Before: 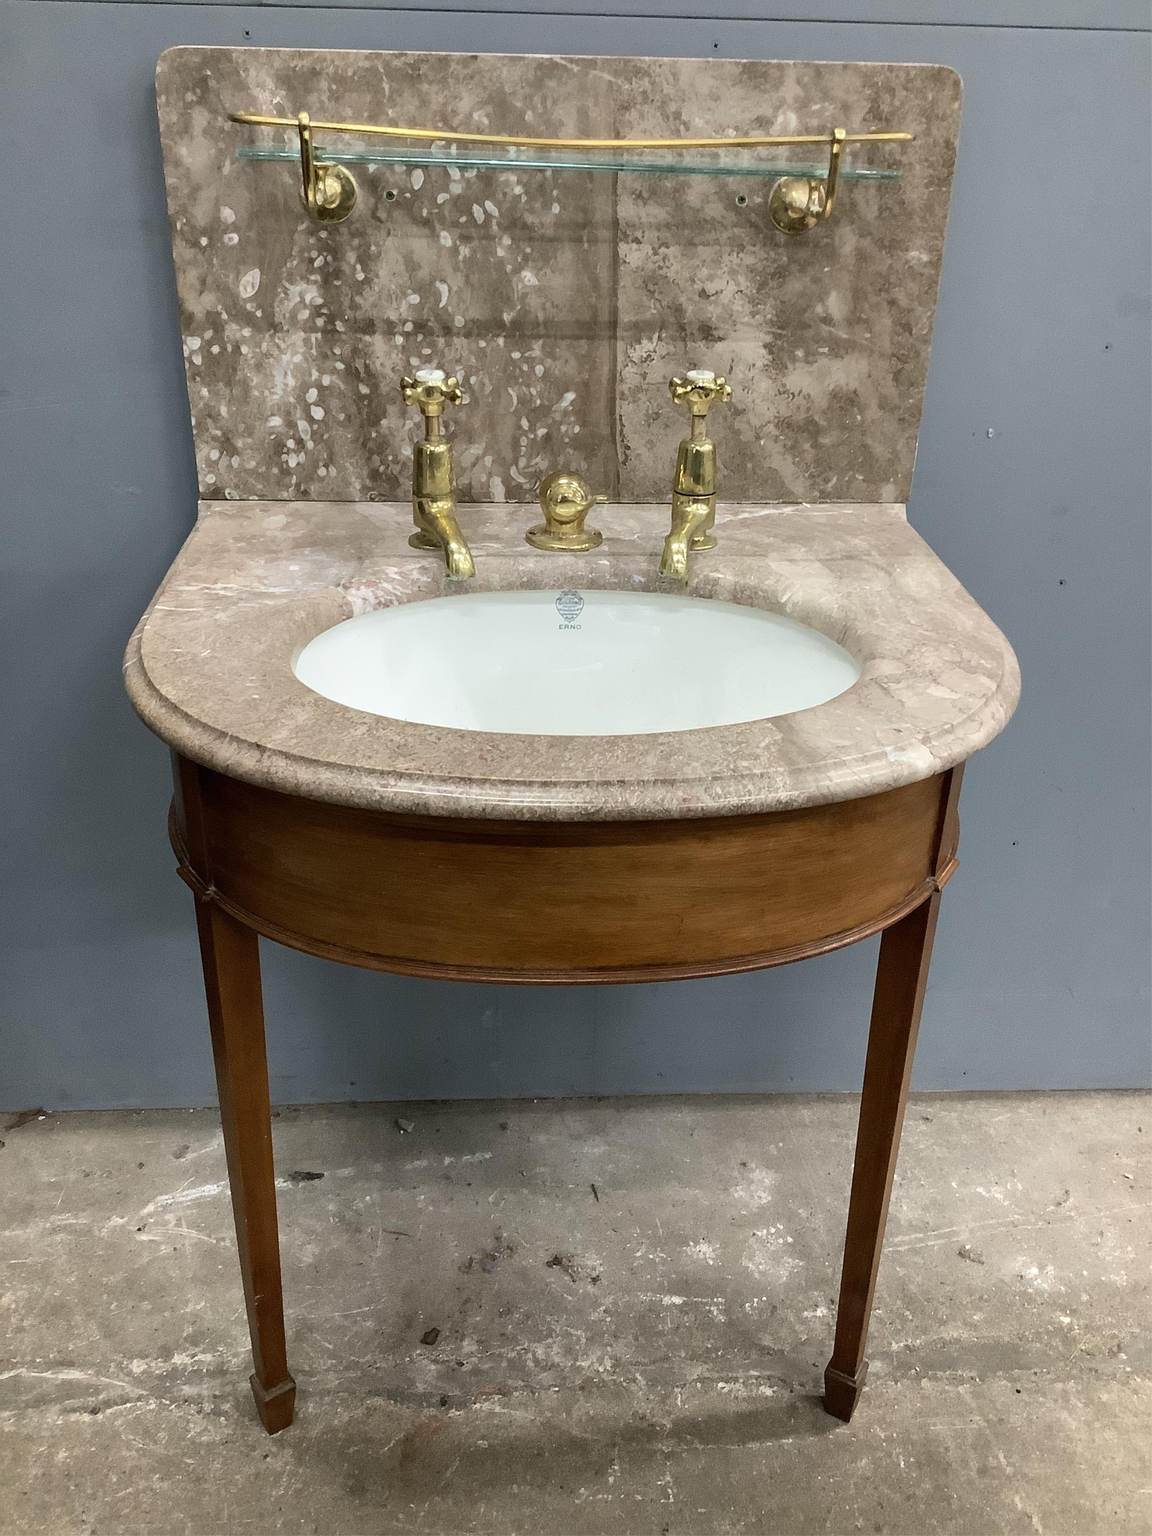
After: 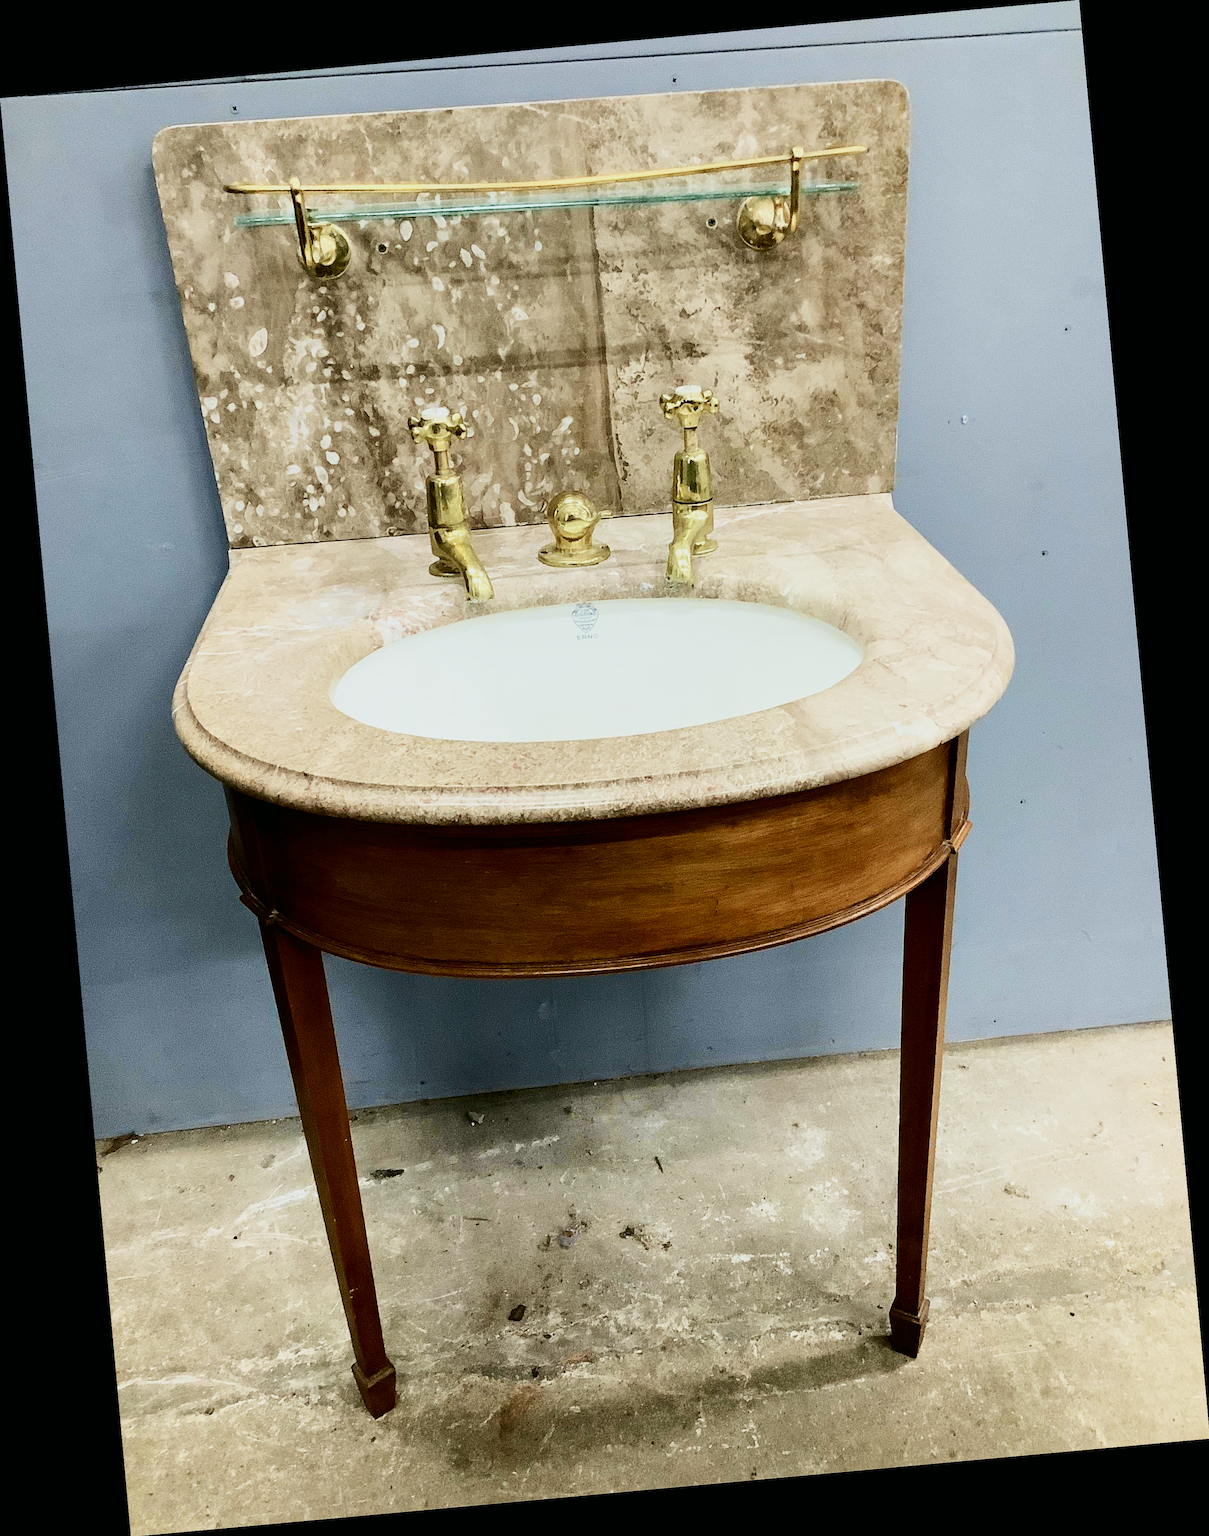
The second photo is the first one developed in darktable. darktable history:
exposure: exposure 0.2 EV, compensate highlight preservation false
tone curve: curves: ch0 [(0, 0) (0.114, 0.083) (0.291, 0.3) (0.447, 0.535) (0.602, 0.712) (0.772, 0.864) (0.999, 0.978)]; ch1 [(0, 0) (0.389, 0.352) (0.458, 0.433) (0.486, 0.474) (0.509, 0.505) (0.535, 0.541) (0.555, 0.557) (0.677, 0.724) (1, 1)]; ch2 [(0, 0) (0.369, 0.388) (0.449, 0.431) (0.501, 0.5) (0.528, 0.552) (0.561, 0.596) (0.697, 0.721) (1, 1)], color space Lab, independent channels, preserve colors none
rotate and perspective: rotation -5.2°, automatic cropping off
sigmoid: skew -0.2, preserve hue 0%, red attenuation 0.1, red rotation 0.035, green attenuation 0.1, green rotation -0.017, blue attenuation 0.15, blue rotation -0.052, base primaries Rec2020
